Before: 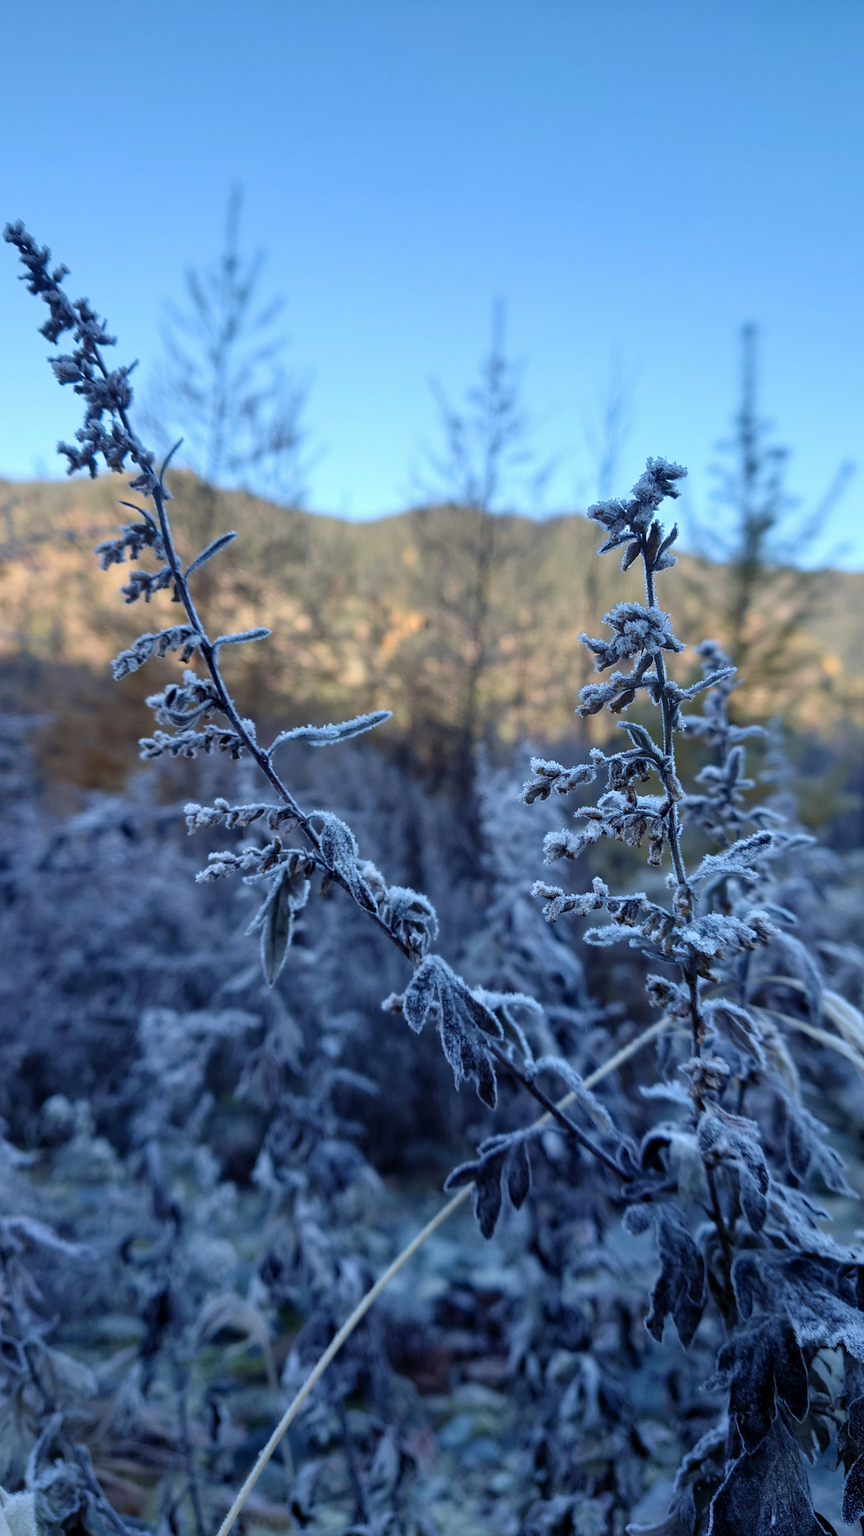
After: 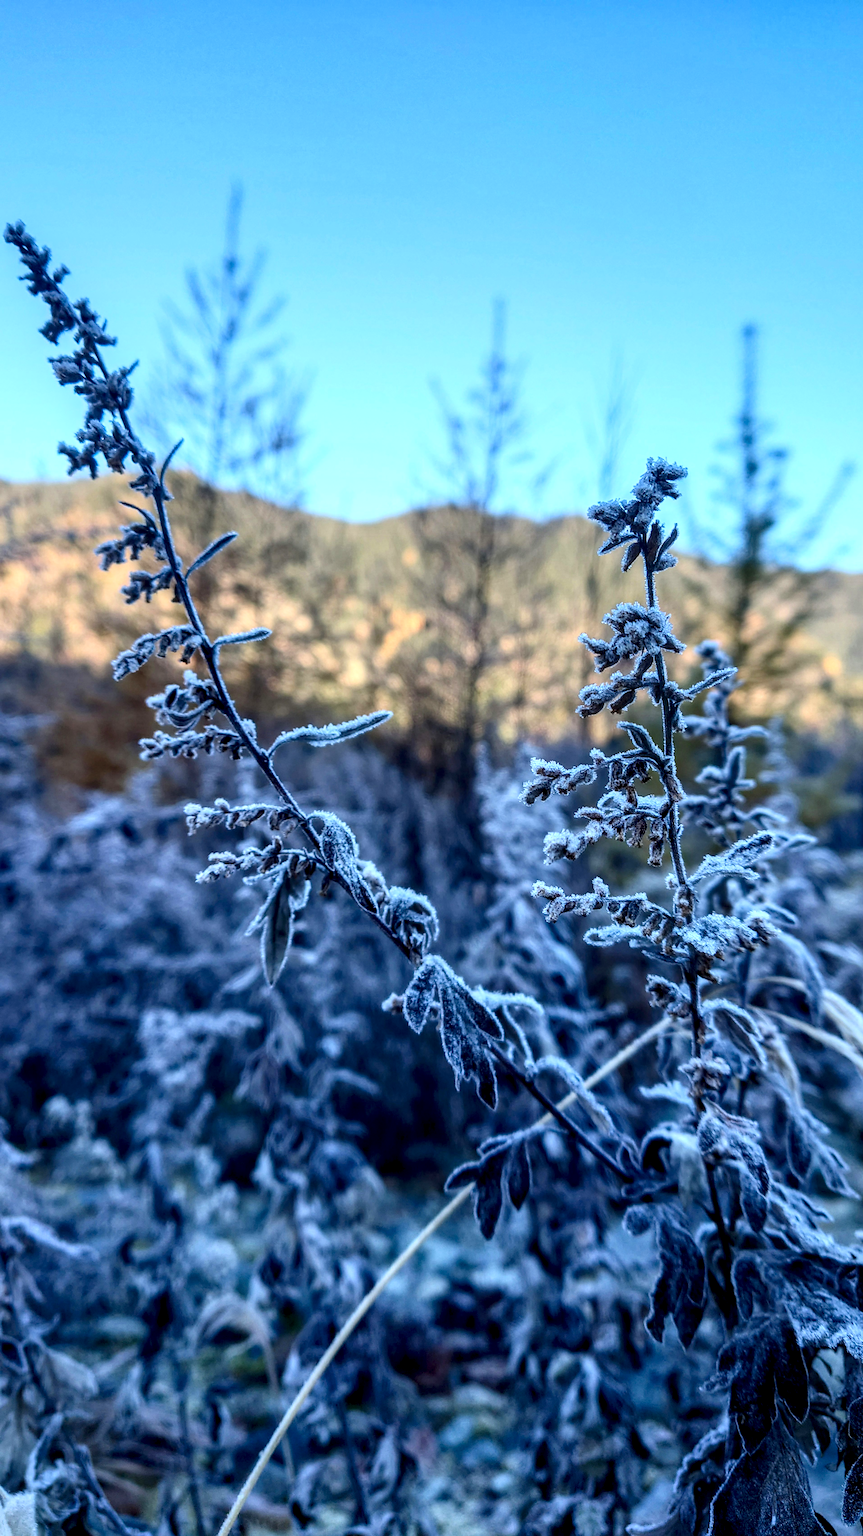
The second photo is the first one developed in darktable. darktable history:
contrast brightness saturation: contrast 0.23, brightness 0.1, saturation 0.29
local contrast: highlights 20%, detail 150%
